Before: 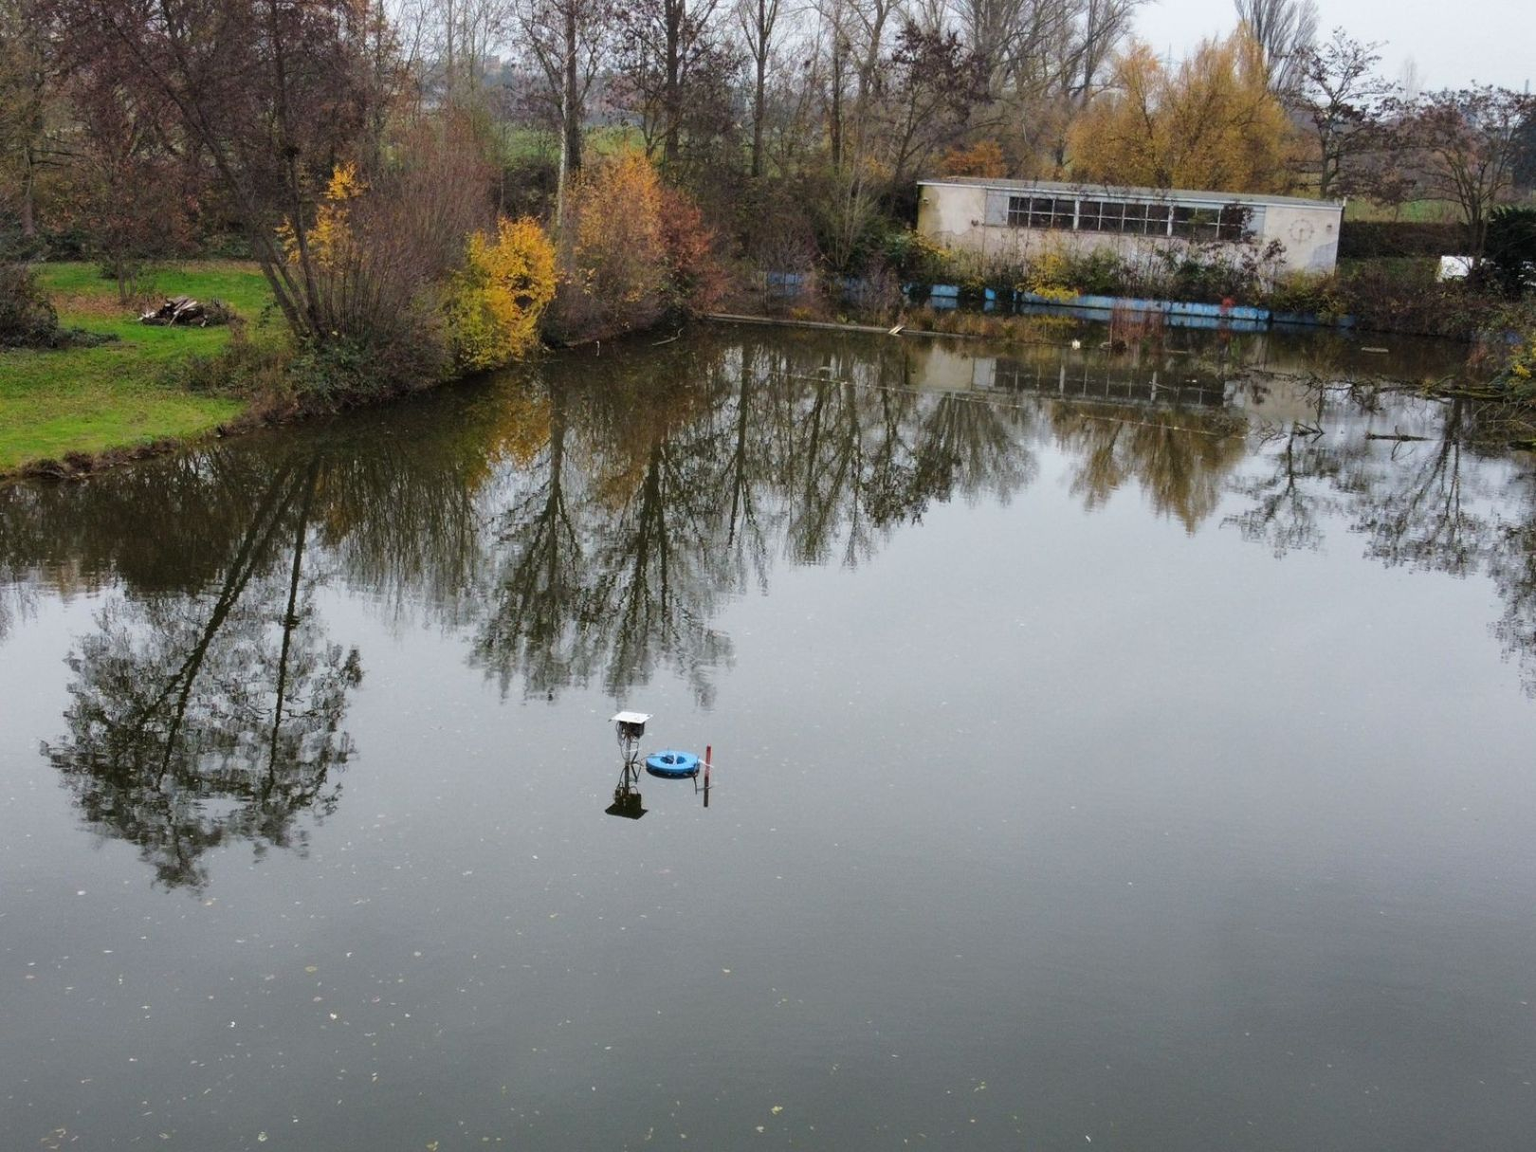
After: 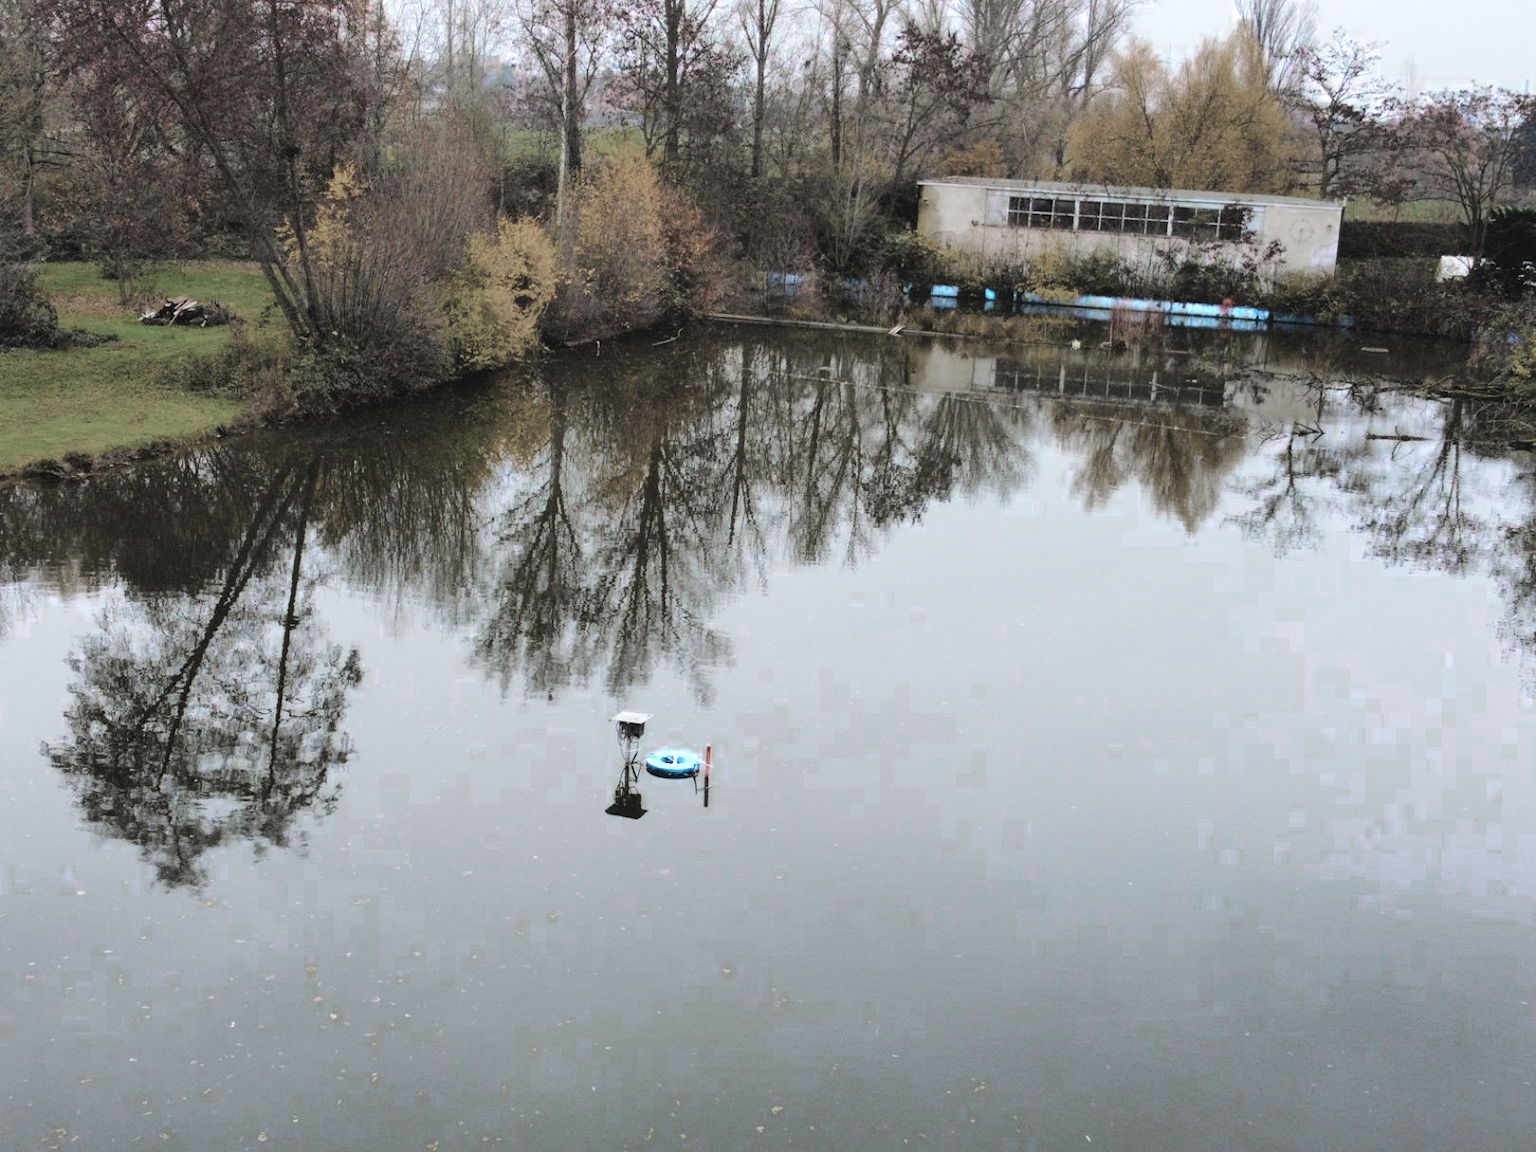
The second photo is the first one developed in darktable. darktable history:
tone curve: curves: ch0 [(0, 0) (0.003, 0.015) (0.011, 0.021) (0.025, 0.032) (0.044, 0.046) (0.069, 0.062) (0.1, 0.08) (0.136, 0.117) (0.177, 0.165) (0.224, 0.221) (0.277, 0.298) (0.335, 0.385) (0.399, 0.469) (0.468, 0.558) (0.543, 0.637) (0.623, 0.708) (0.709, 0.771) (0.801, 0.84) (0.898, 0.907) (1, 1)], color space Lab, linked channels, preserve colors none
contrast brightness saturation: contrast -0.094, saturation -0.085
color balance rgb: linear chroma grading › shadows 17.229%, linear chroma grading › highlights 60.22%, linear chroma grading › global chroma 49.444%, perceptual saturation grading › global saturation -1.912%, perceptual saturation grading › highlights -7.961%, perceptual saturation grading › mid-tones 7.592%, perceptual saturation grading › shadows 3.111%
color zones: curves: ch0 [(0, 0.613) (0.01, 0.613) (0.245, 0.448) (0.498, 0.529) (0.642, 0.665) (0.879, 0.777) (0.99, 0.613)]; ch1 [(0, 0.272) (0.219, 0.127) (0.724, 0.346)]
